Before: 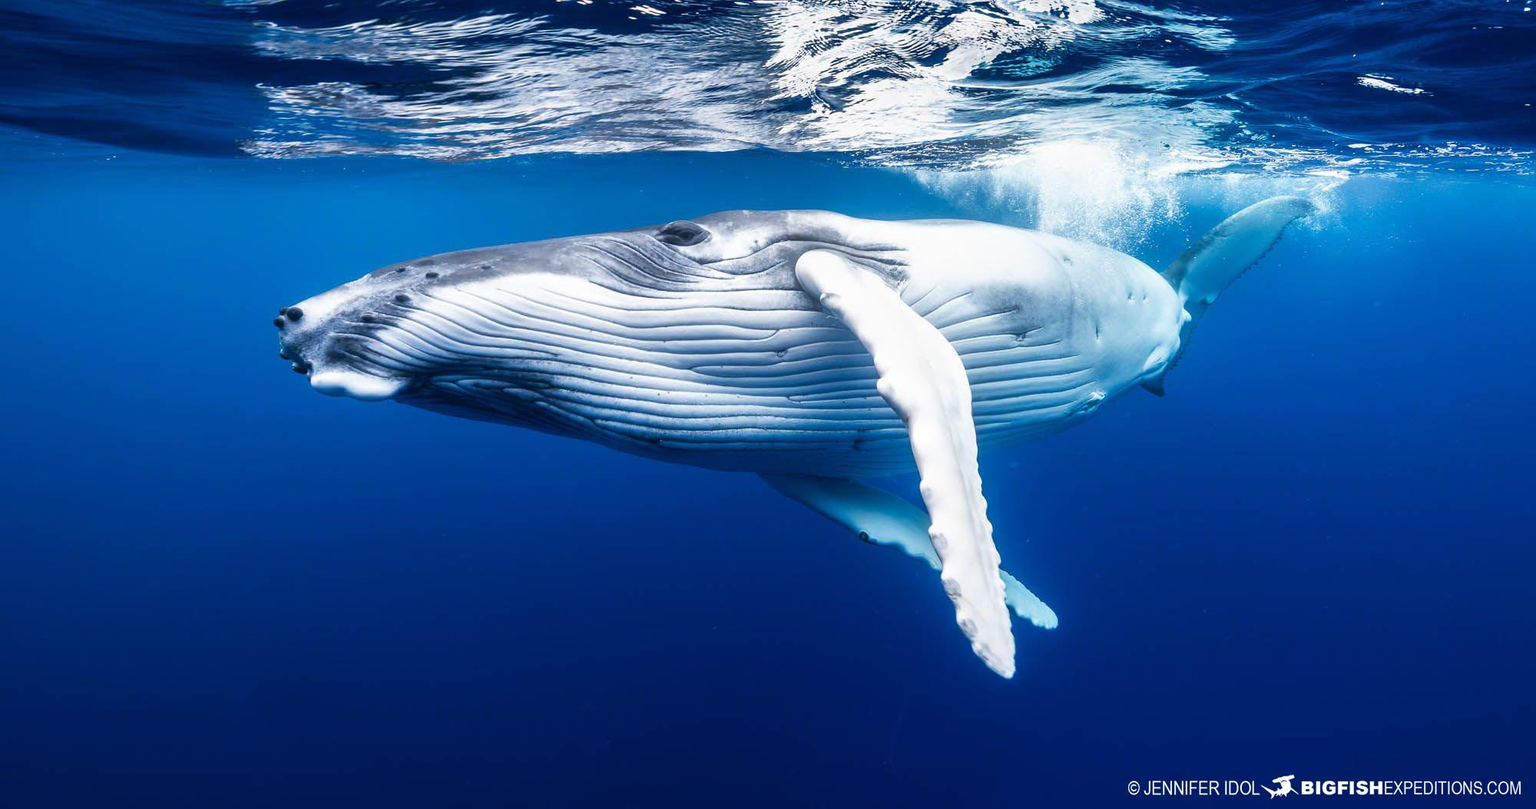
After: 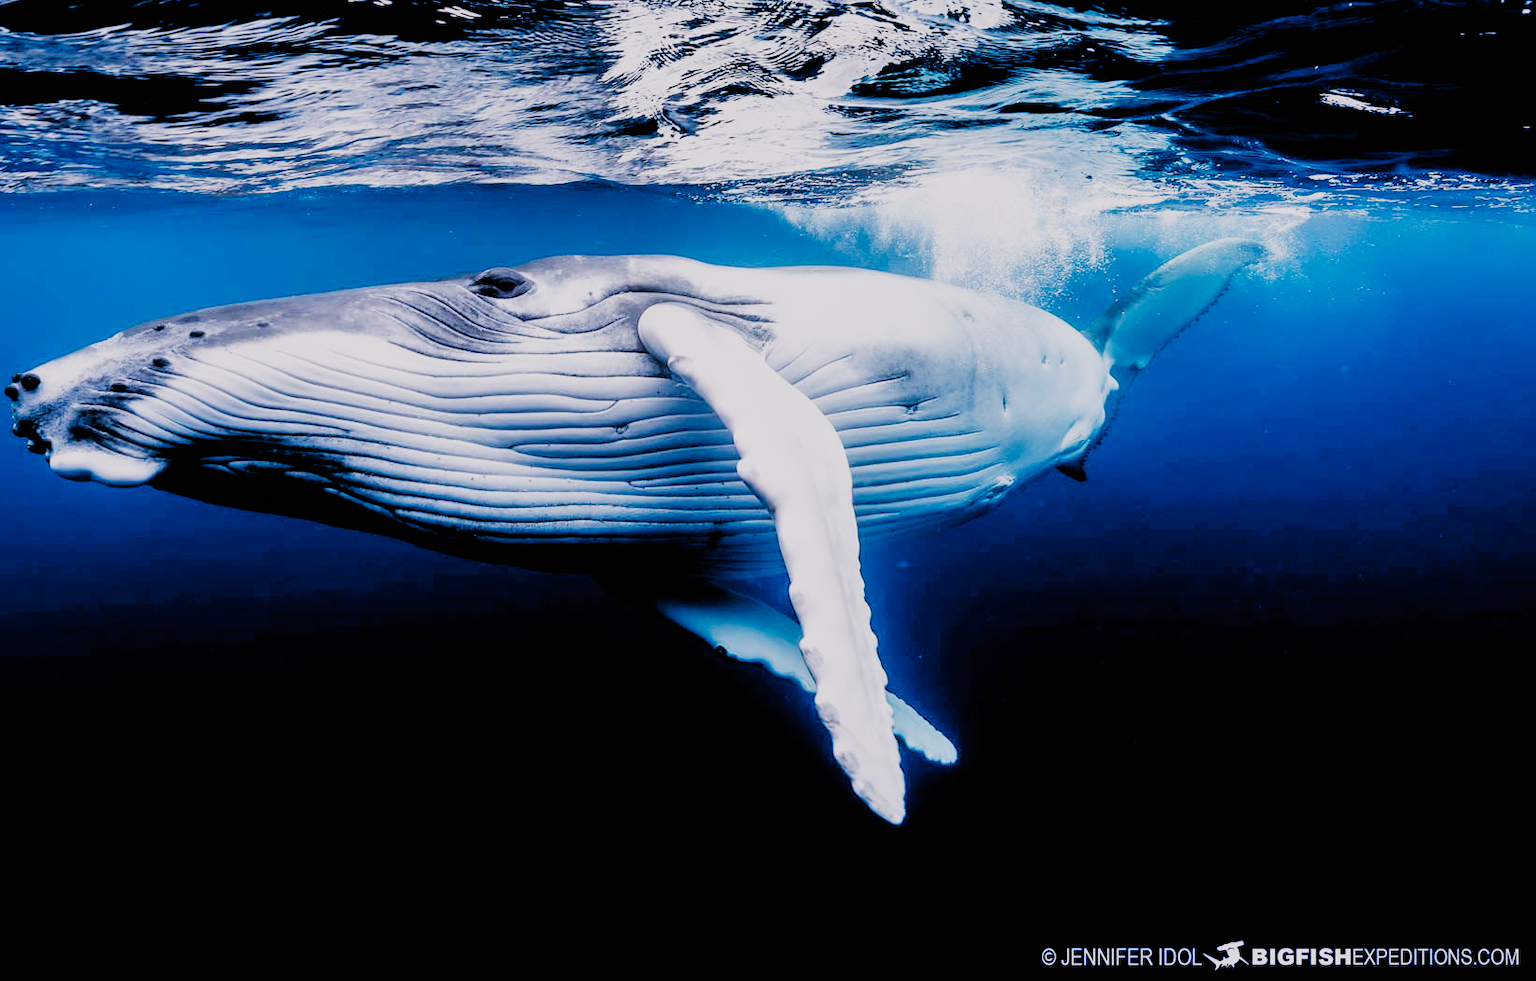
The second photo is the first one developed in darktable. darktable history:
crop: left 17.582%, bottom 0.031%
white balance: red 1.05, blue 1.072
filmic rgb: black relative exposure -2.85 EV, white relative exposure 4.56 EV, hardness 1.77, contrast 1.25, preserve chrominance no, color science v5 (2021)
